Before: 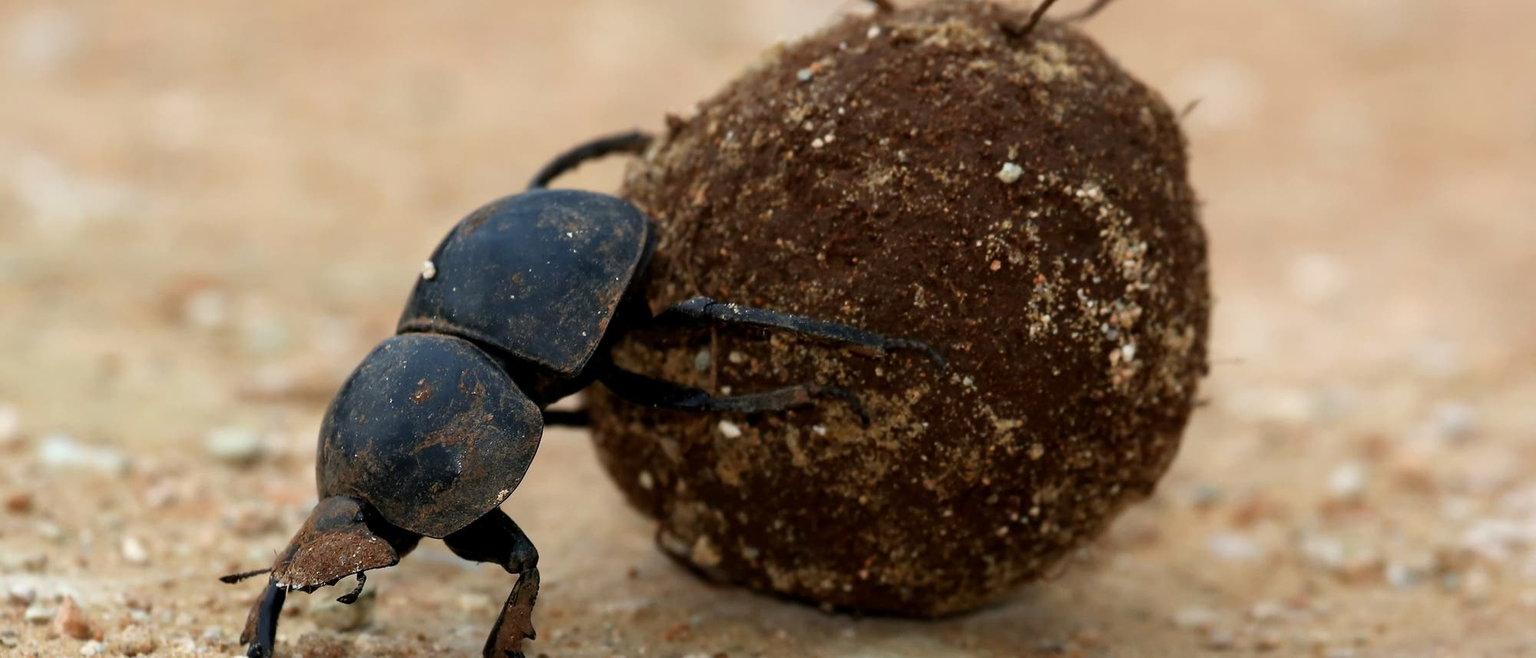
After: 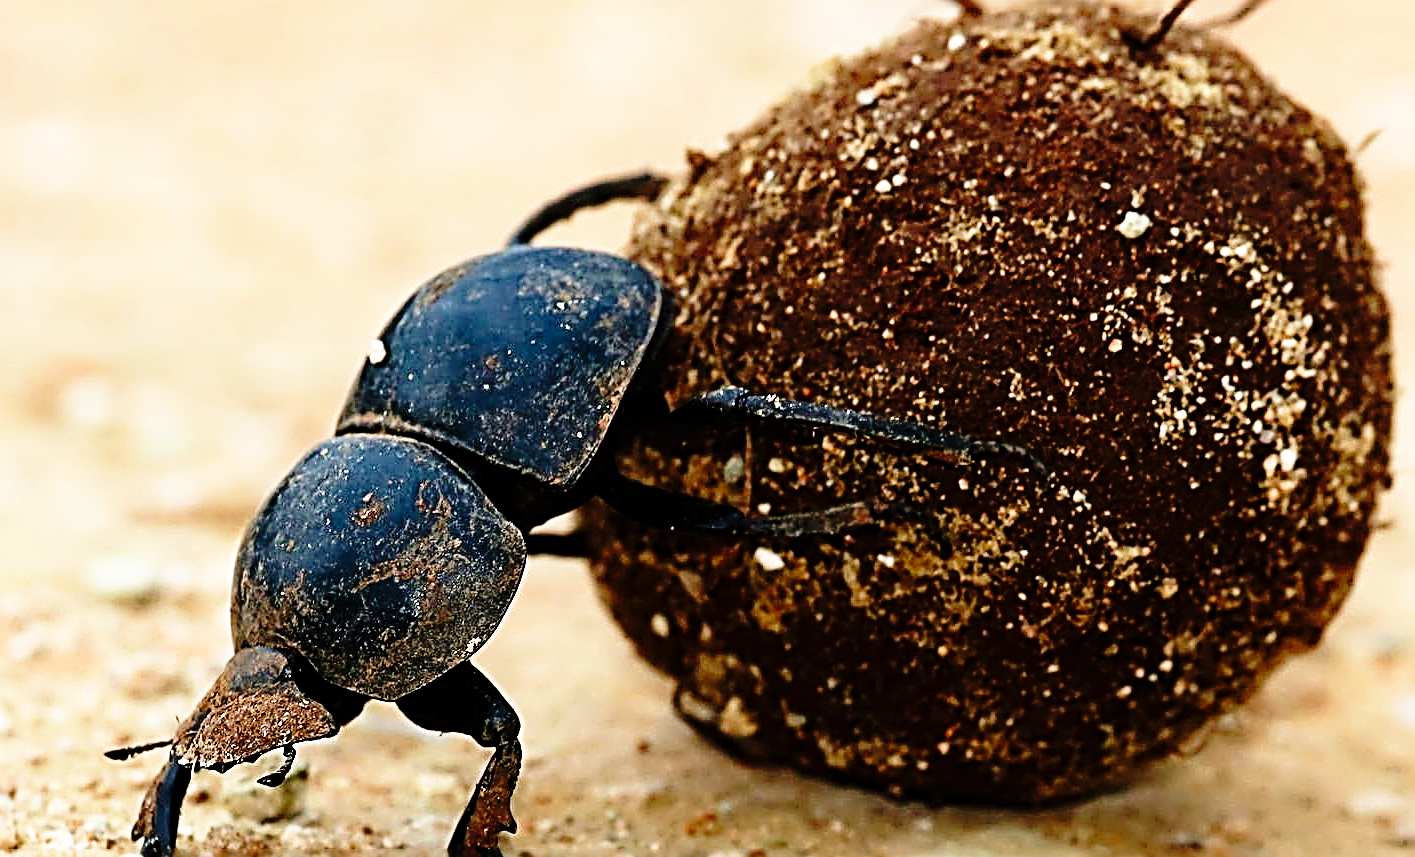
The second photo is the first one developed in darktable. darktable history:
crop and rotate: left 9.061%, right 20.142%
sharpen: radius 3.158, amount 1.731
contrast brightness saturation: contrast 0.05
base curve: curves: ch0 [(0, 0) (0.026, 0.03) (0.109, 0.232) (0.351, 0.748) (0.669, 0.968) (1, 1)], preserve colors none
tone curve: curves: ch0 [(0, 0) (0.003, 0.008) (0.011, 0.01) (0.025, 0.012) (0.044, 0.023) (0.069, 0.033) (0.1, 0.046) (0.136, 0.075) (0.177, 0.116) (0.224, 0.171) (0.277, 0.235) (0.335, 0.312) (0.399, 0.397) (0.468, 0.466) (0.543, 0.54) (0.623, 0.62) (0.709, 0.701) (0.801, 0.782) (0.898, 0.877) (1, 1)], preserve colors none
velvia: on, module defaults
